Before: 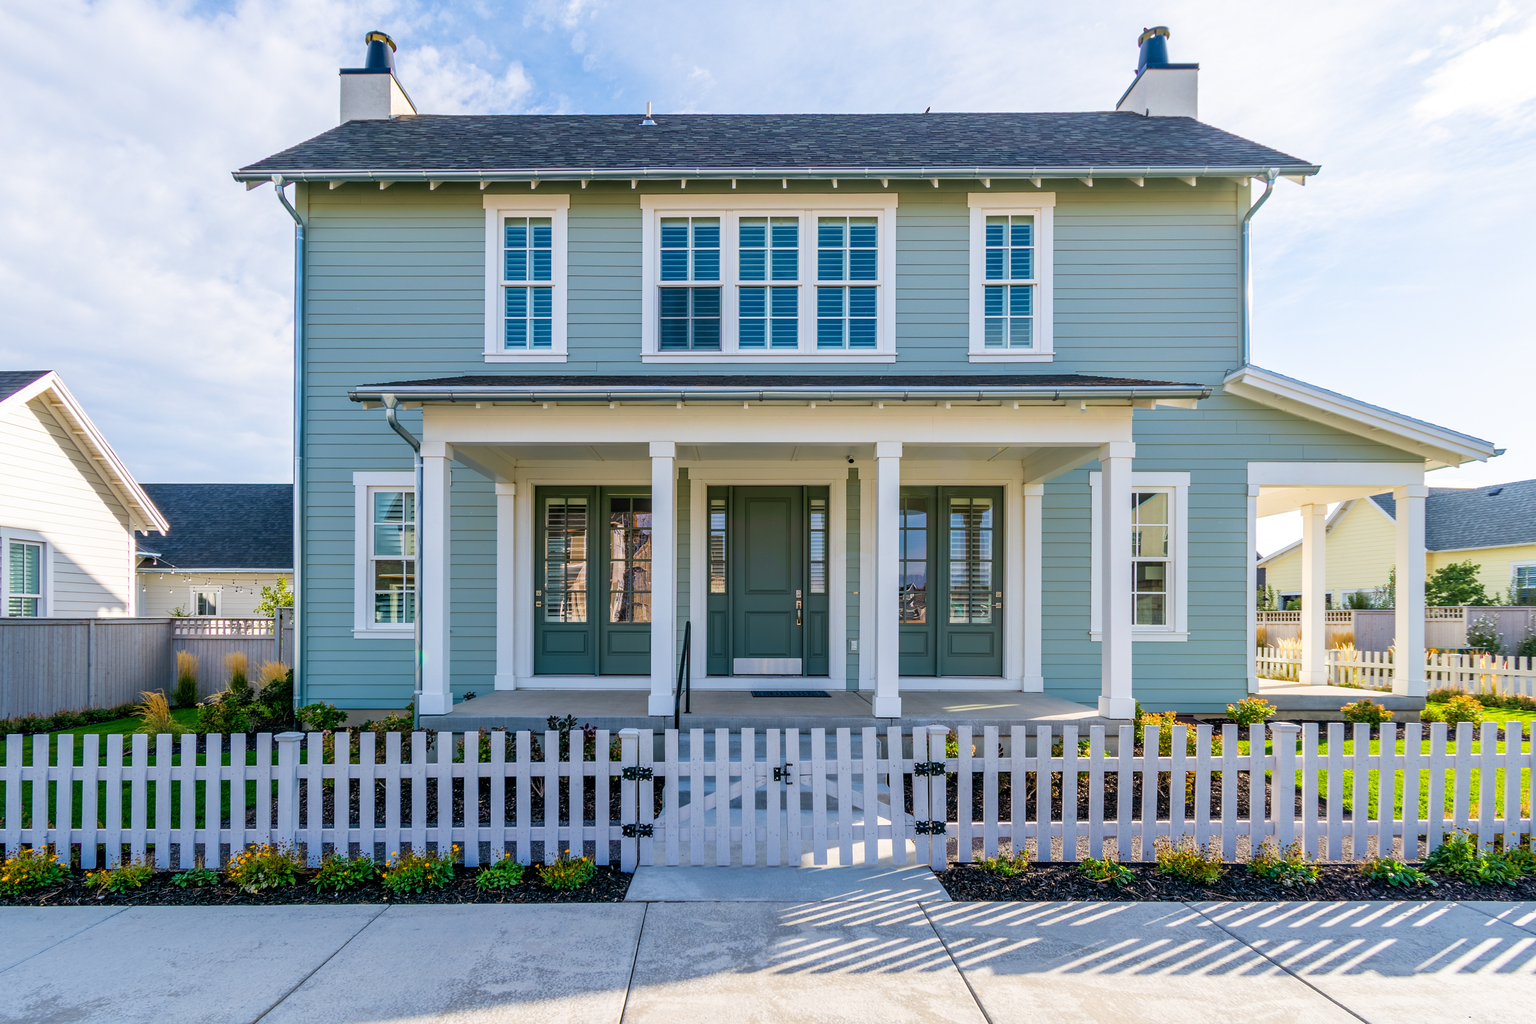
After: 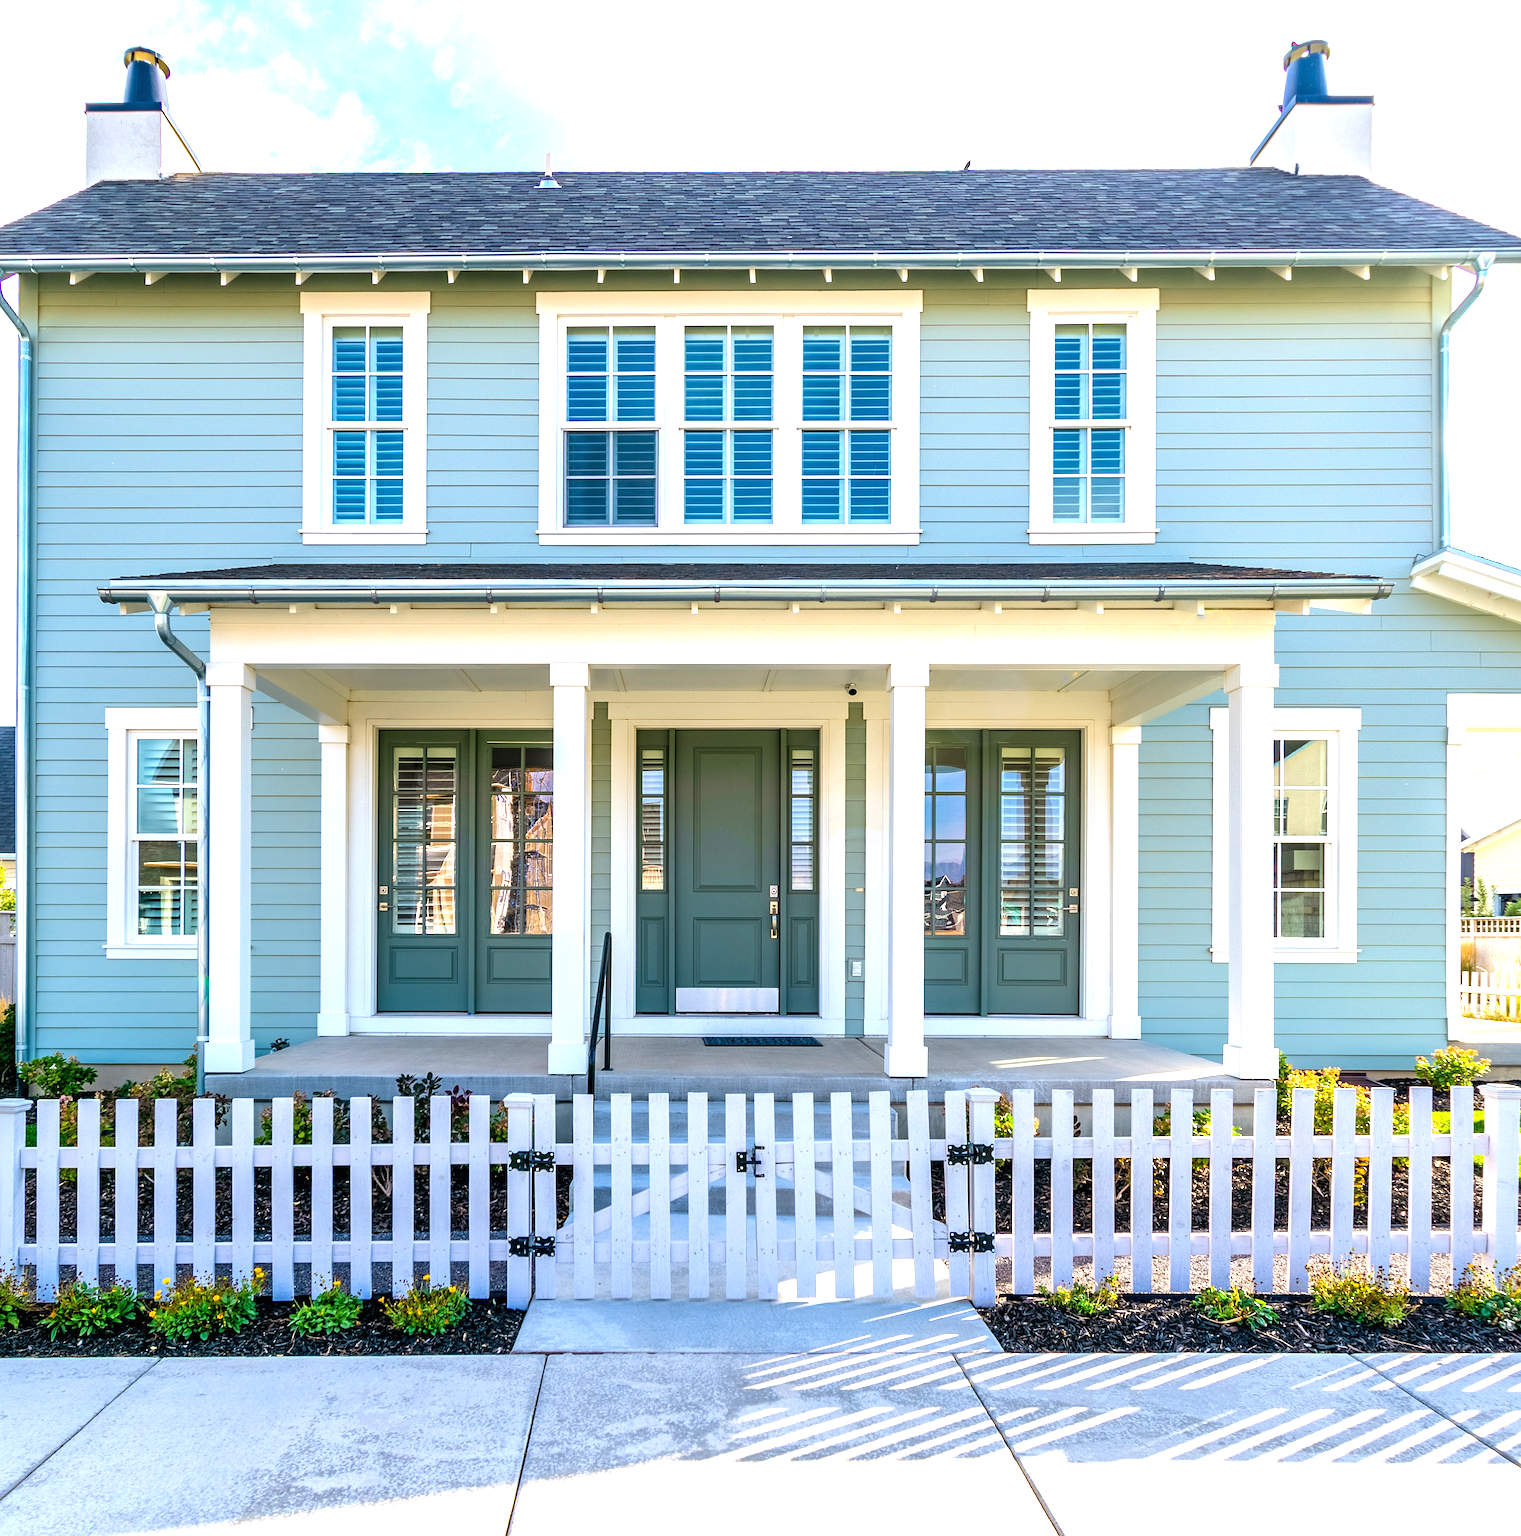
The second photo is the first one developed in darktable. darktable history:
exposure: black level correction 0, exposure 1.1 EV, compensate exposure bias true, compensate highlight preservation false
sharpen: amount 0.2
crop and rotate: left 18.442%, right 15.508%
